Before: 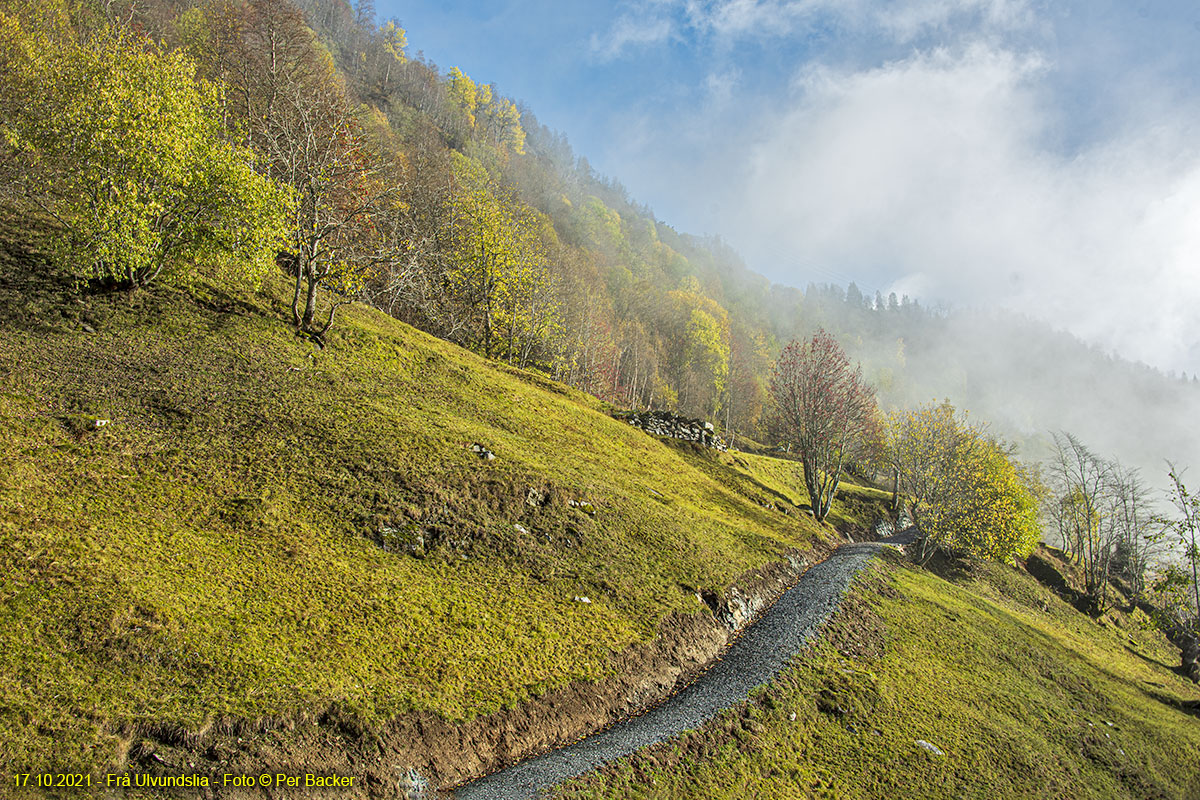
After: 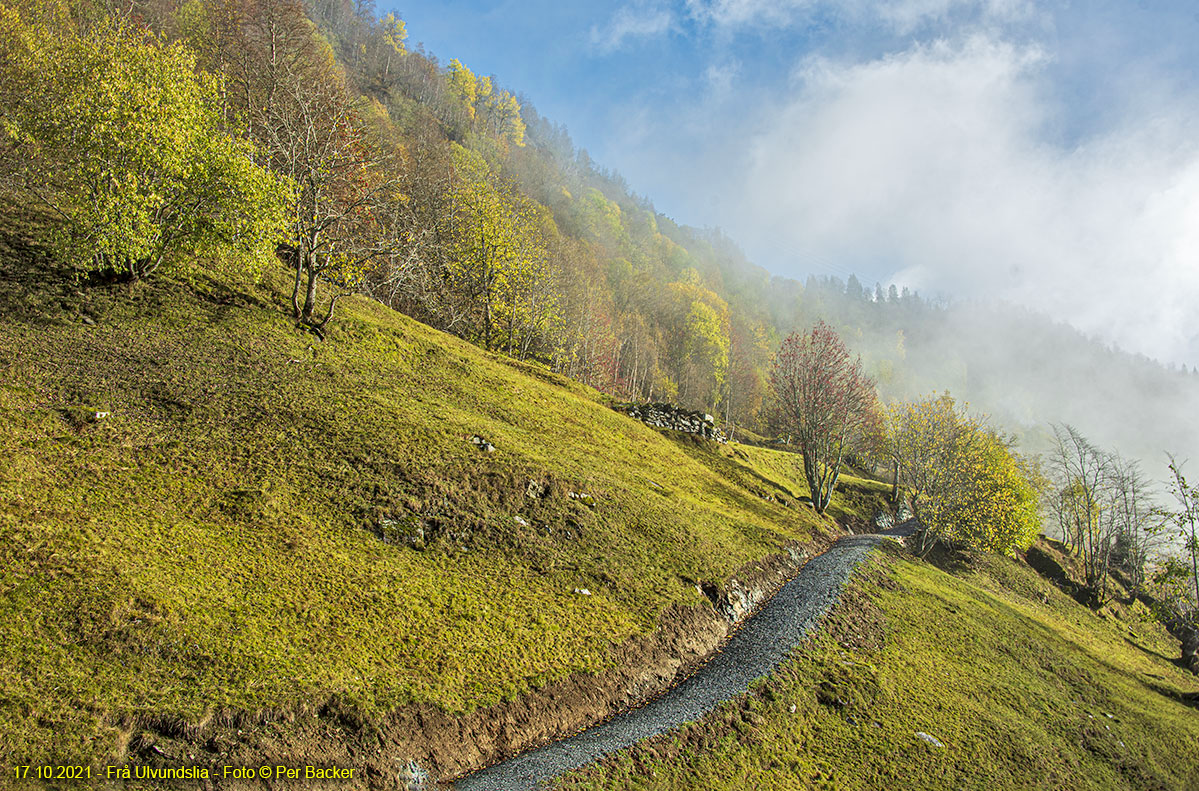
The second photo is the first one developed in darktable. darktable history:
velvia: strength 15%
crop: top 1.049%, right 0.001%
